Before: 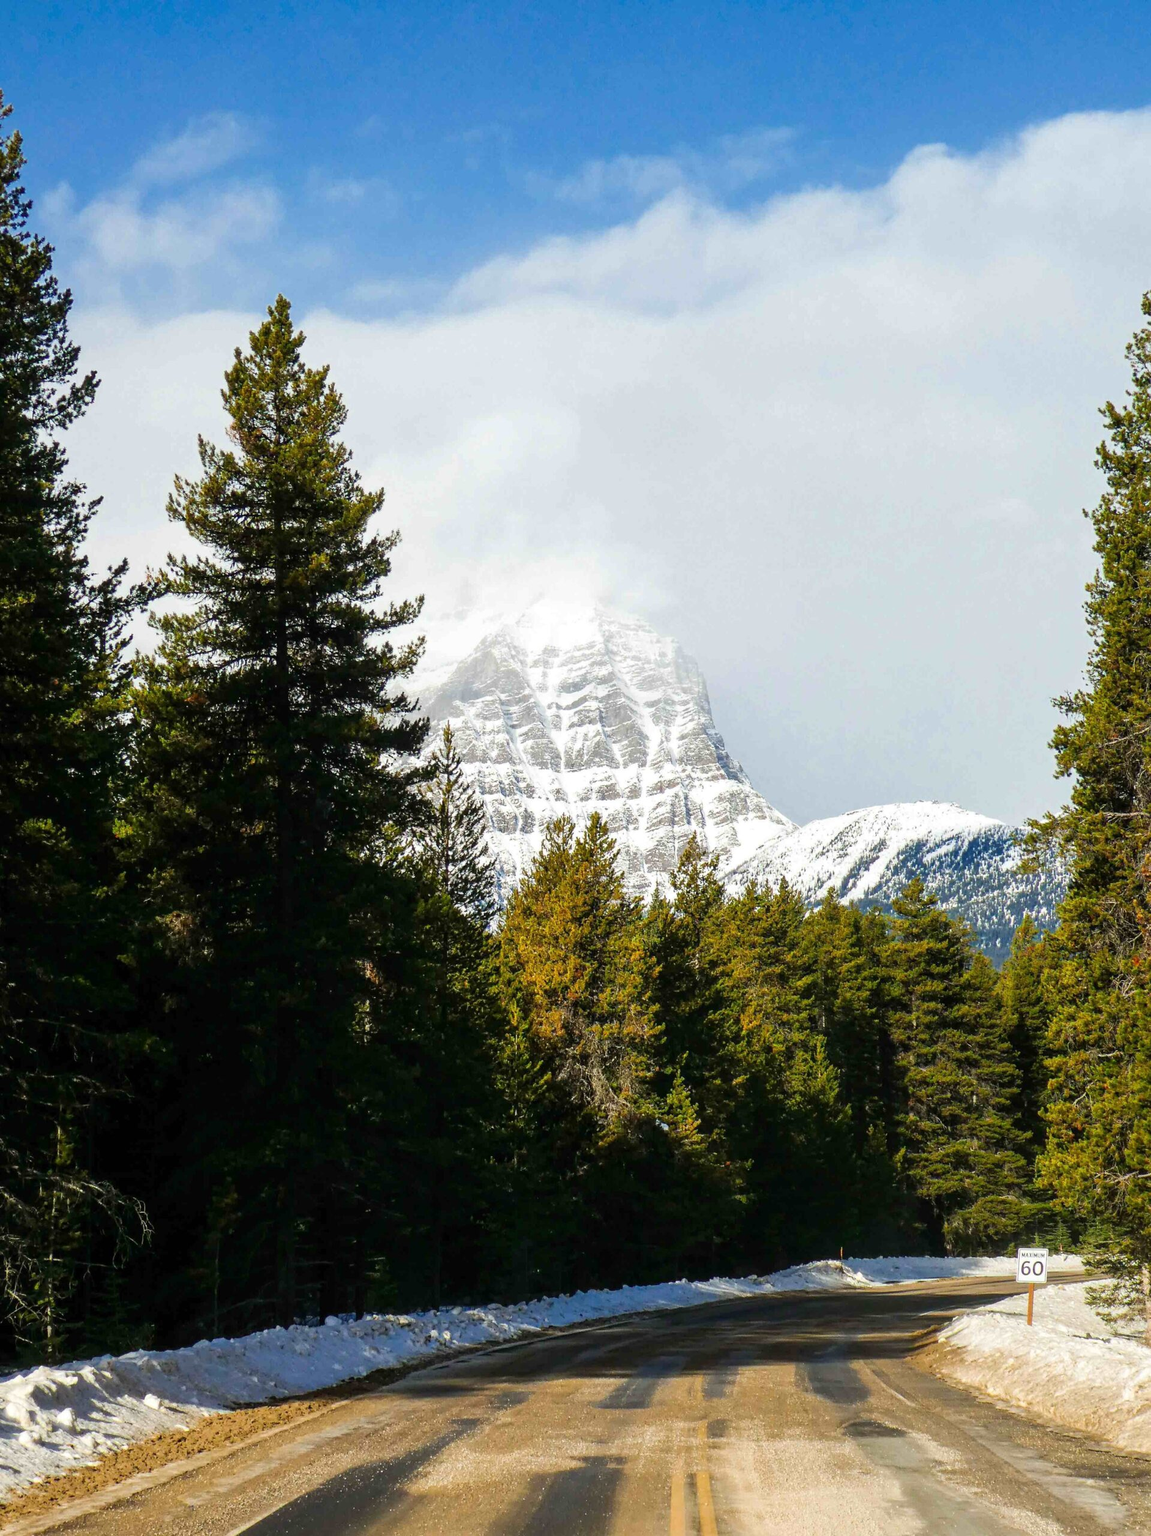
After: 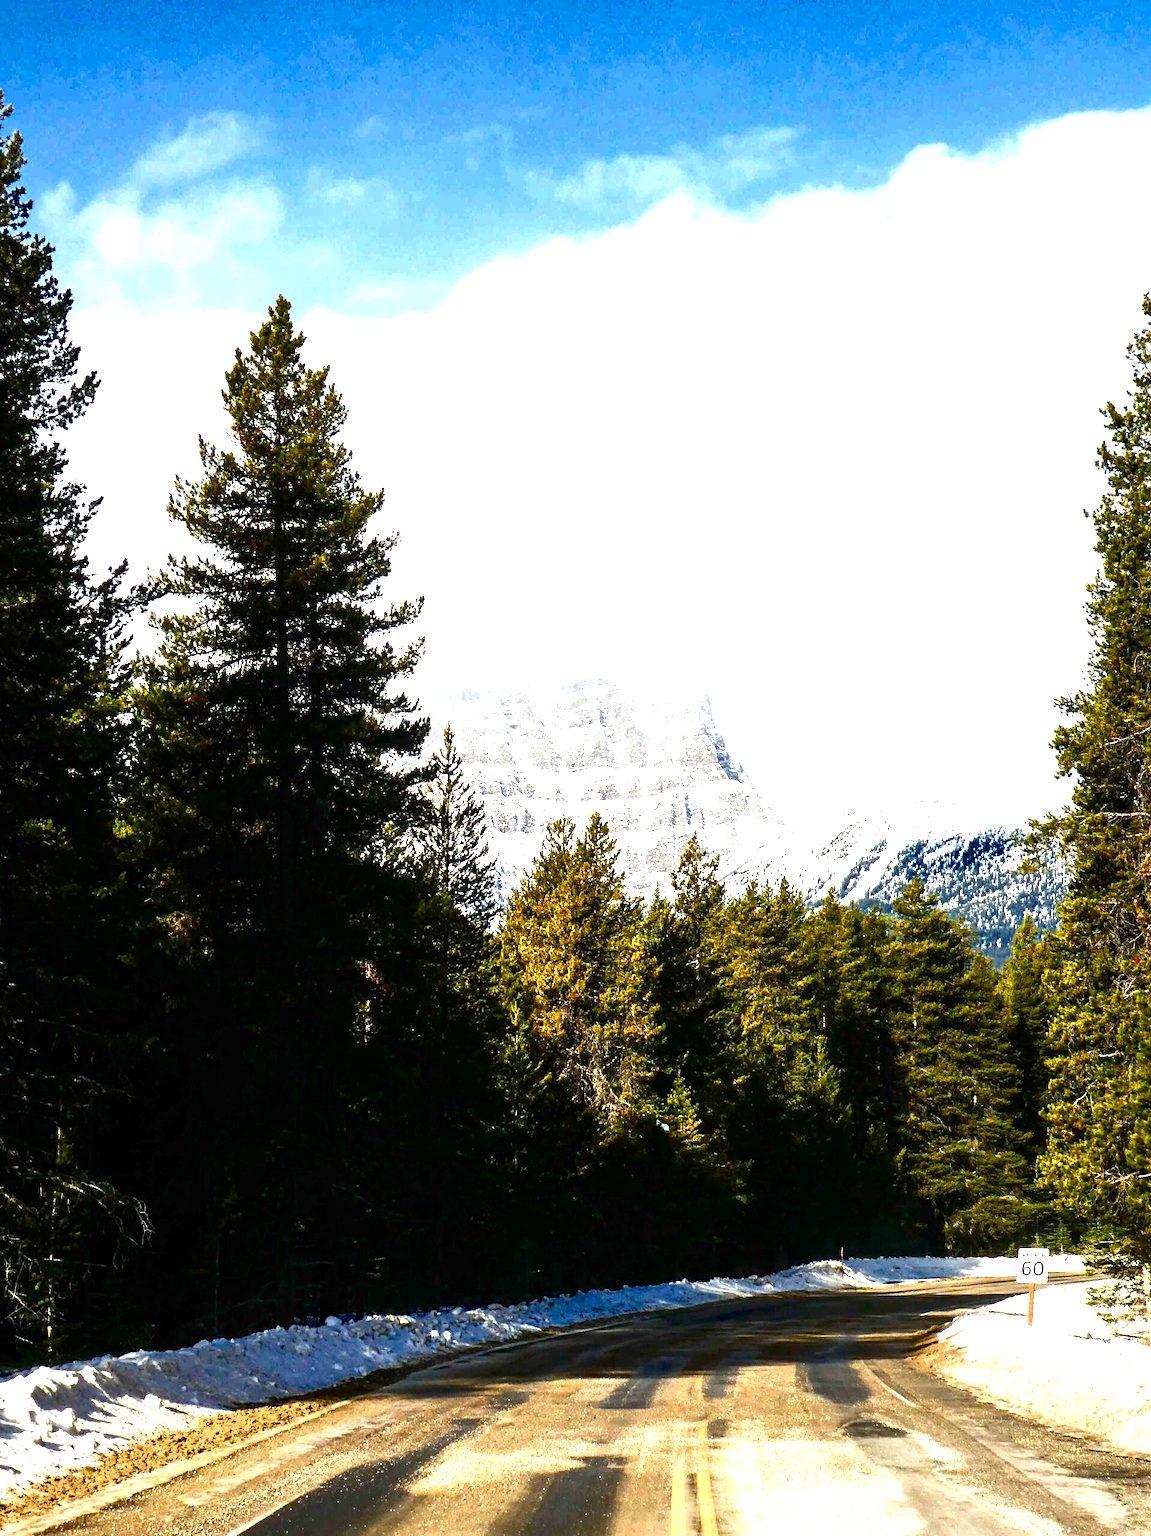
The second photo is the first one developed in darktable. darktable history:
color balance rgb: perceptual saturation grading › global saturation 20%, perceptual saturation grading › highlights -50.361%, perceptual saturation grading › shadows 30.24%, perceptual brilliance grading › highlights 74.44%, perceptual brilliance grading › shadows -29.22%, global vibrance 16.094%, saturation formula JzAzBz (2021)
